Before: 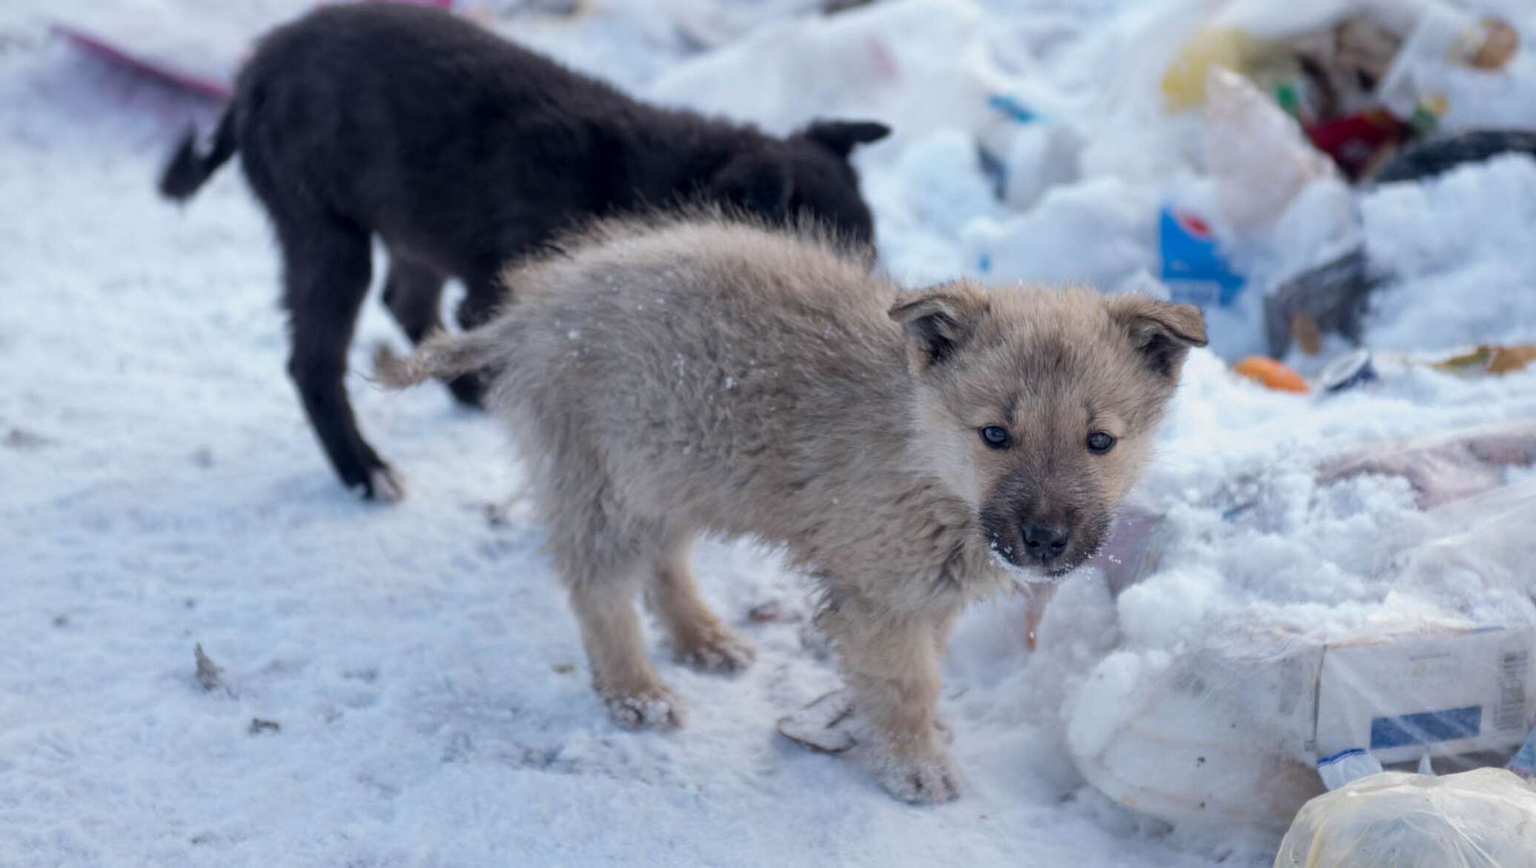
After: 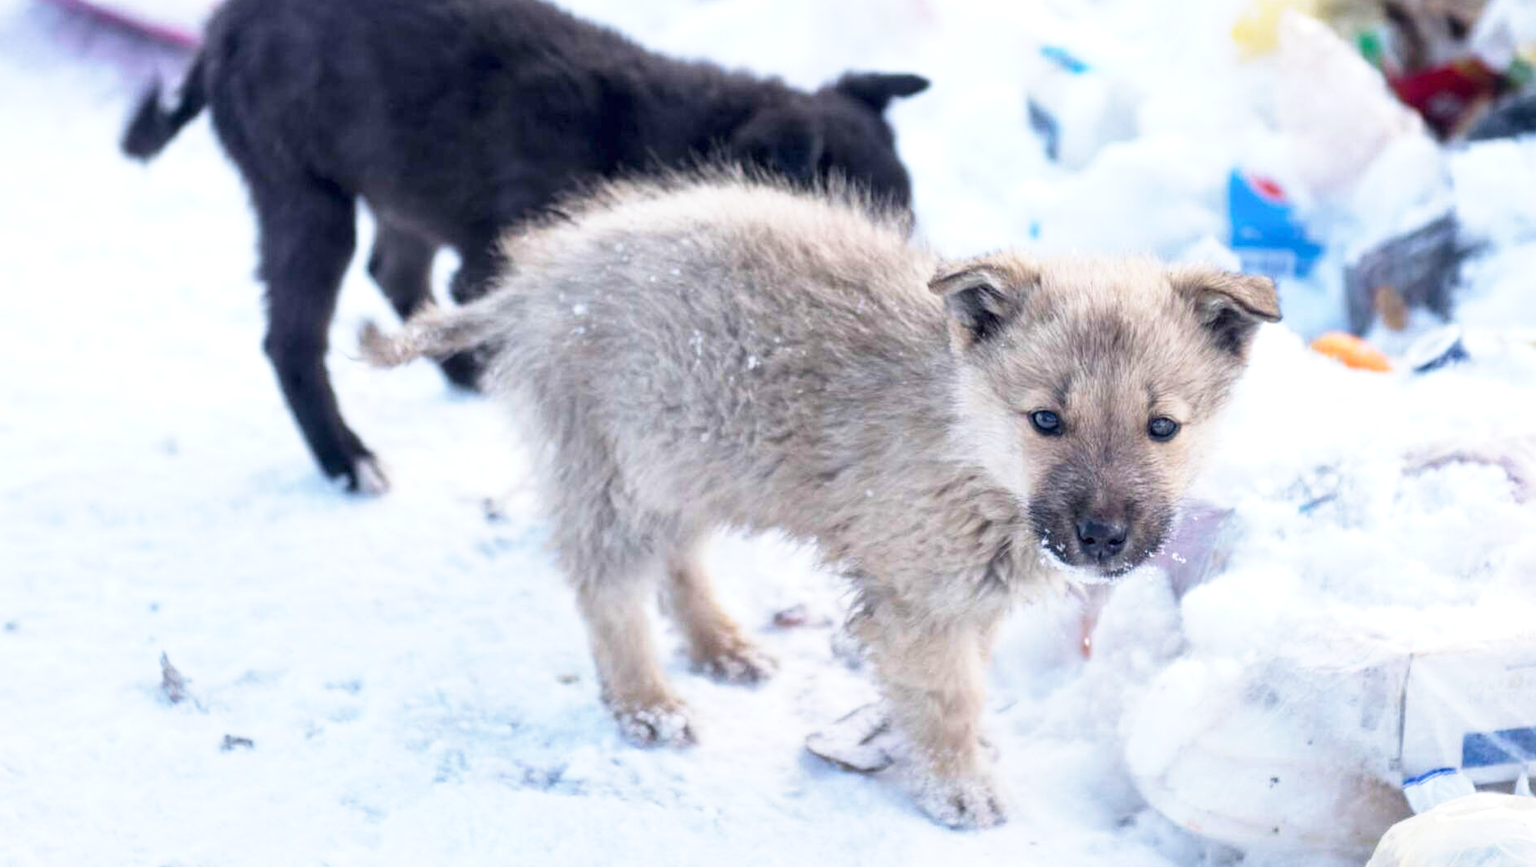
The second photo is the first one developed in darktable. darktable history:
crop: left 3.305%, top 6.436%, right 6.389%, bottom 3.258%
base curve: curves: ch0 [(0, 0) (0.579, 0.807) (1, 1)], preserve colors none
exposure: black level correction 0, exposure 0.7 EV, compensate exposure bias true, compensate highlight preservation false
